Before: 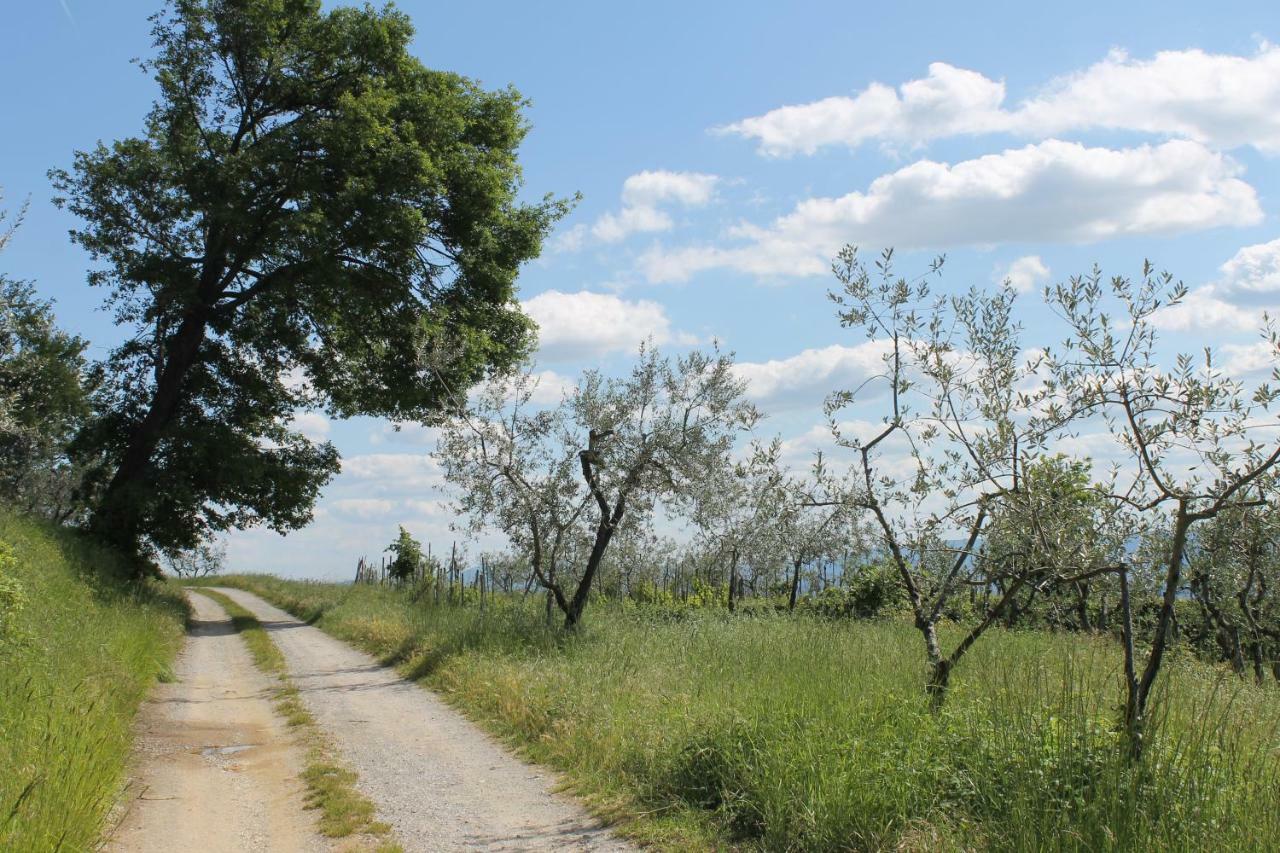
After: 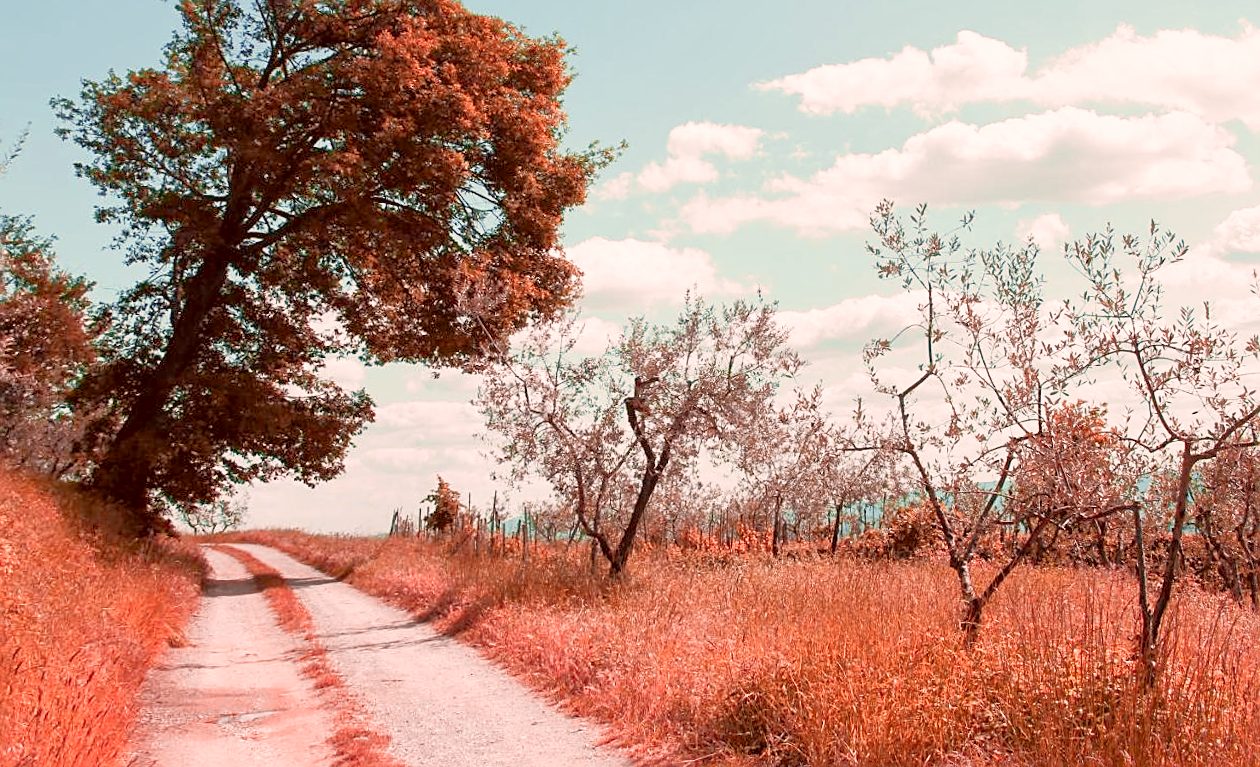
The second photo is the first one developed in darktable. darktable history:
rgb curve: curves: ch0 [(0, 0) (0.072, 0.166) (0.217, 0.293) (0.414, 0.42) (1, 1)], compensate middle gray true, preserve colors basic power
crop: top 1.049%, right 0.001%
sharpen: on, module defaults
local contrast: mode bilateral grid, contrast 20, coarseness 50, detail 120%, midtone range 0.2
color zones: curves: ch2 [(0, 0.5) (0.084, 0.497) (0.323, 0.335) (0.4, 0.497) (1, 0.5)], process mode strong
rotate and perspective: rotation -0.013°, lens shift (vertical) -0.027, lens shift (horizontal) 0.178, crop left 0.016, crop right 0.989, crop top 0.082, crop bottom 0.918
filmic rgb: middle gray luminance 12.74%, black relative exposure -10.13 EV, white relative exposure 3.47 EV, threshold 6 EV, target black luminance 0%, hardness 5.74, latitude 44.69%, contrast 1.221, highlights saturation mix 5%, shadows ↔ highlights balance 26.78%, add noise in highlights 0, preserve chrominance no, color science v3 (2019), use custom middle-gray values true, iterations of high-quality reconstruction 0, contrast in highlights soft, enable highlight reconstruction true
color correction: highlights a* -1.43, highlights b* 10.12, shadows a* 0.395, shadows b* 19.35
